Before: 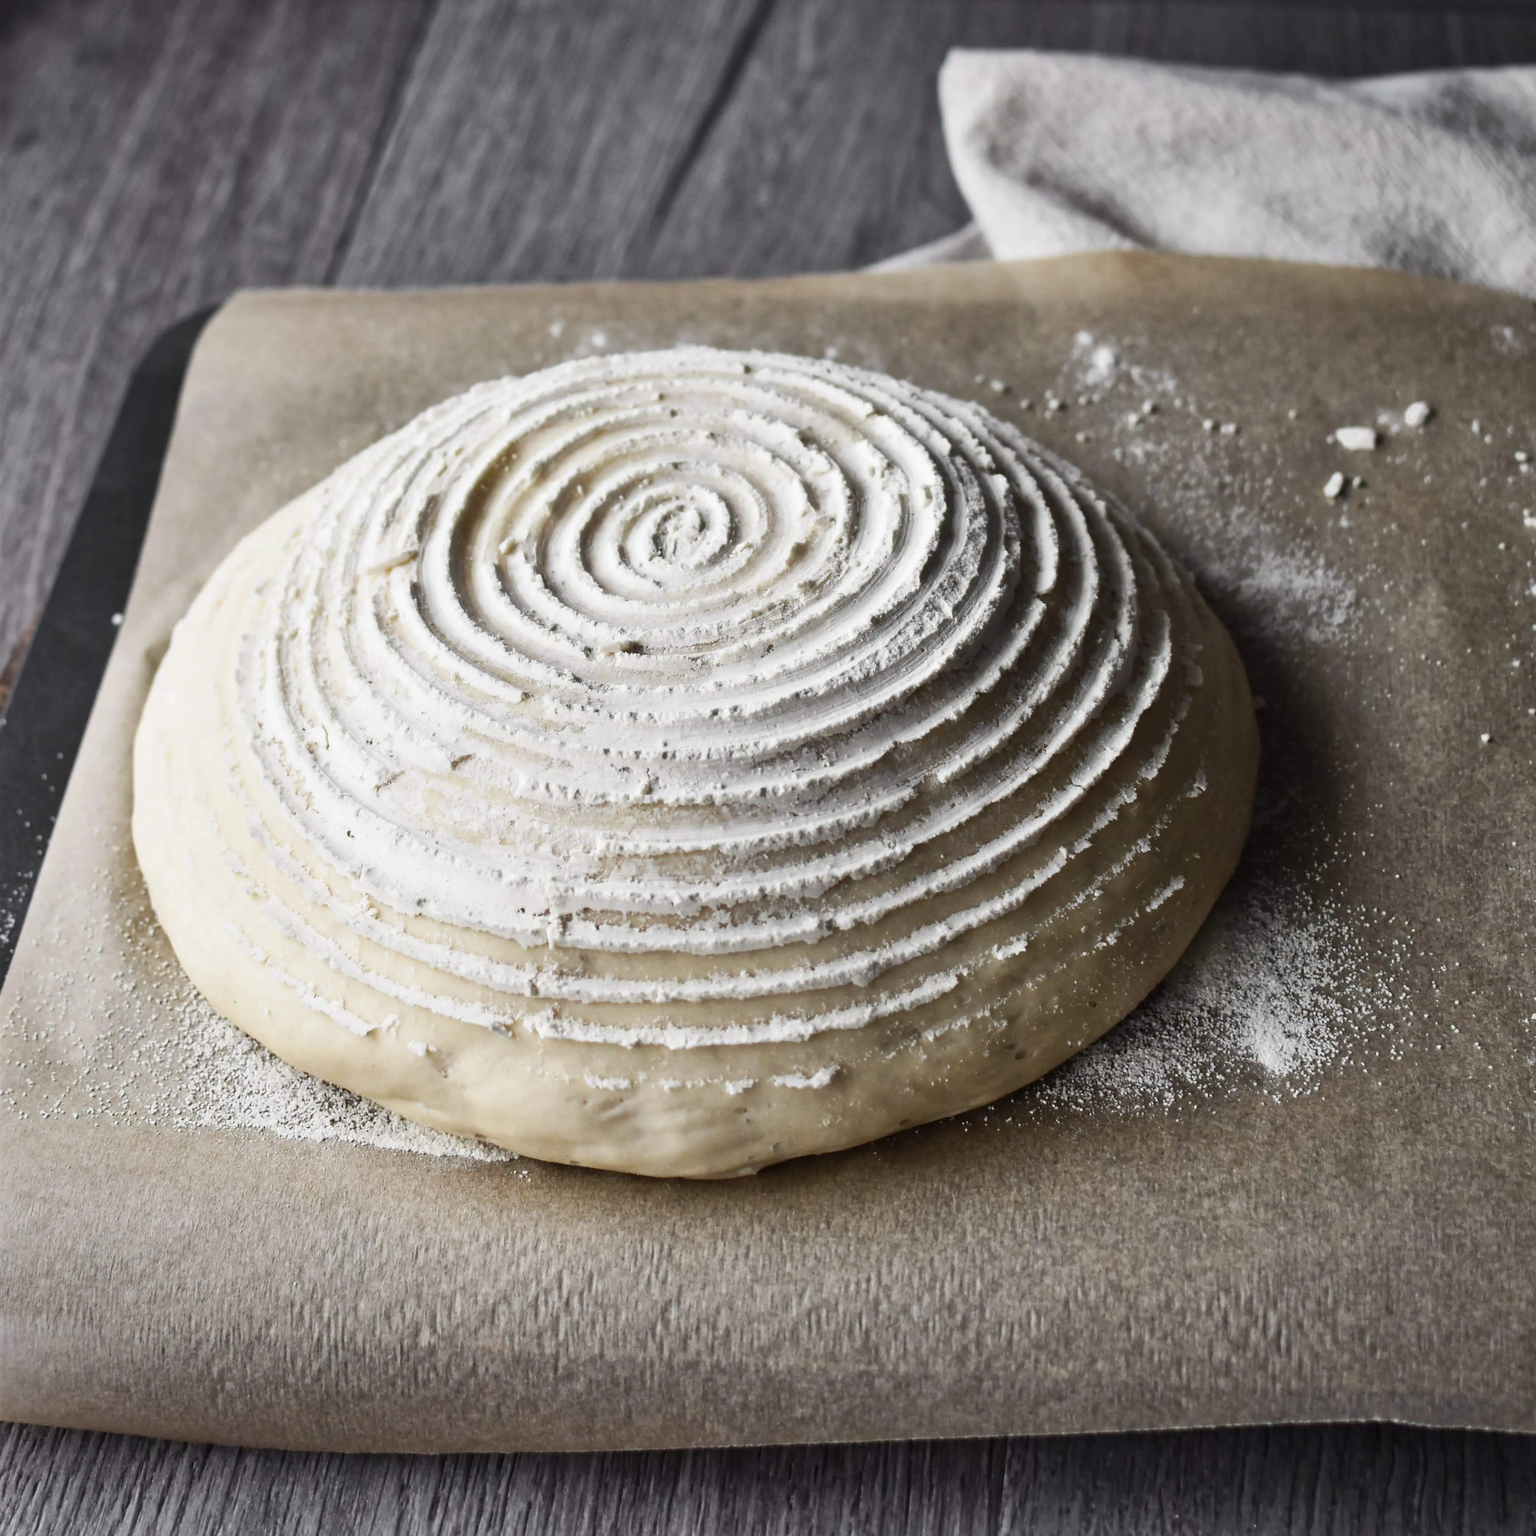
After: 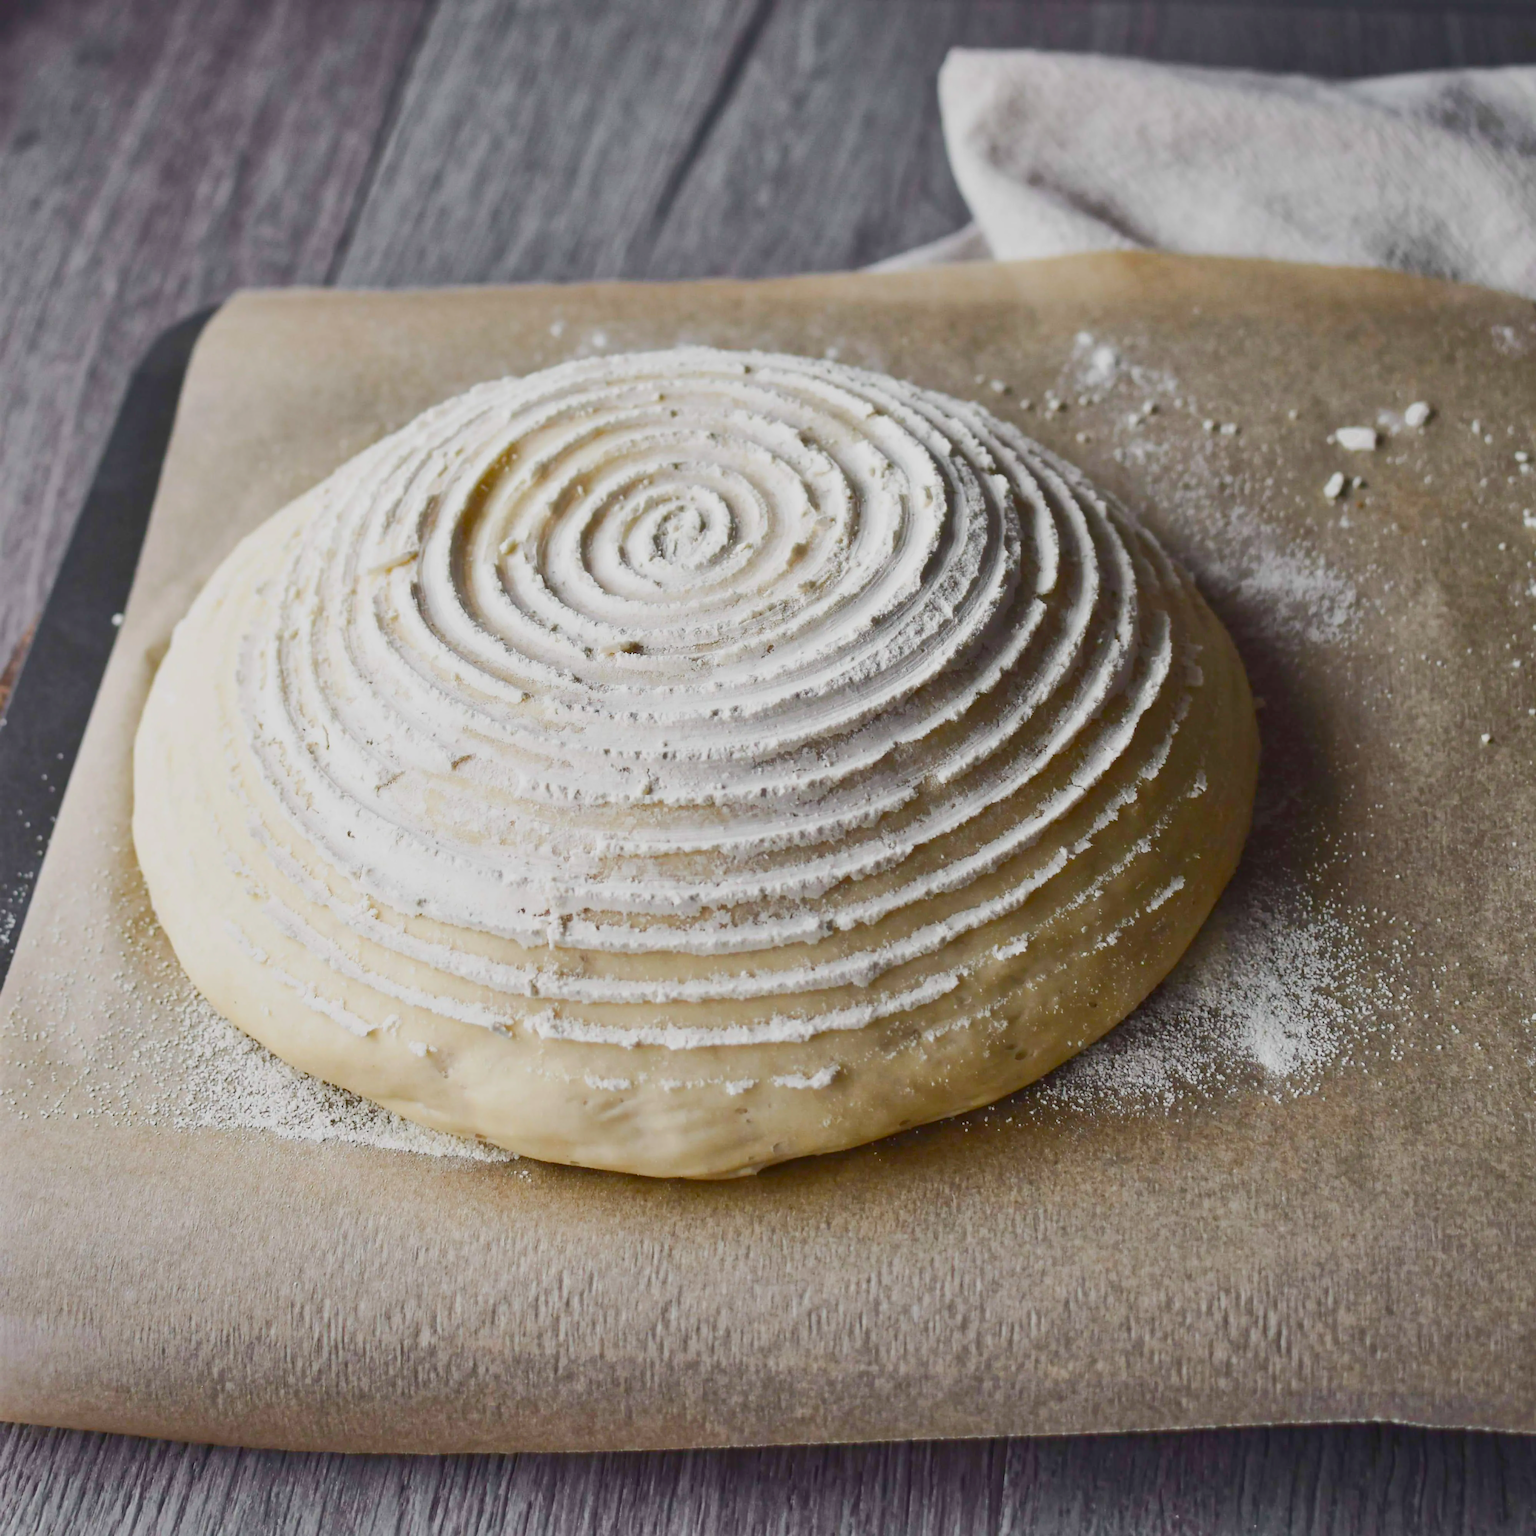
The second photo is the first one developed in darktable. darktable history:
exposure: exposure 0.083 EV, compensate highlight preservation false
color balance rgb: linear chroma grading › global chroma 8.789%, perceptual saturation grading › global saturation 20%, perceptual saturation grading › highlights -25.585%, perceptual saturation grading › shadows 25.67%, perceptual brilliance grading › highlights 6.942%, perceptual brilliance grading › mid-tones 16.907%, perceptual brilliance grading › shadows -5.194%, contrast -29.431%
contrast brightness saturation: contrast 0.035, saturation 0.07
